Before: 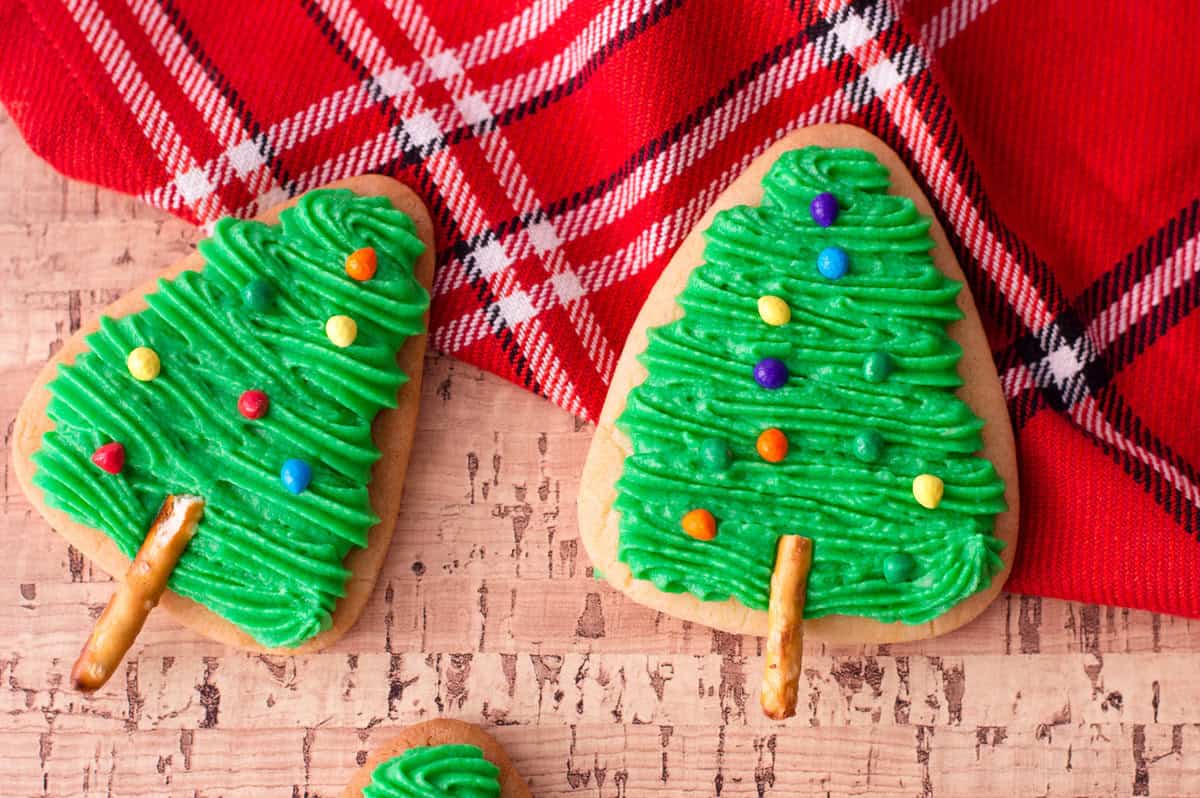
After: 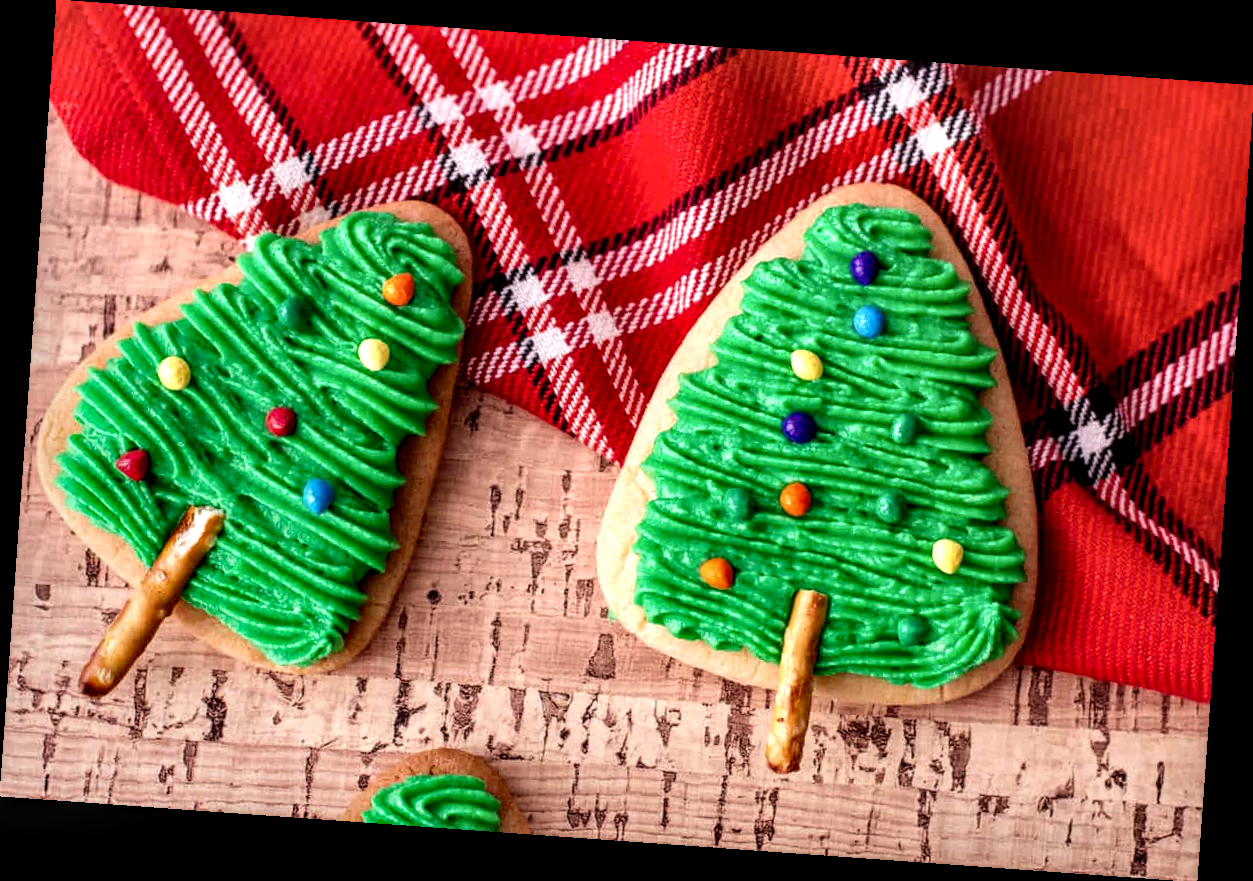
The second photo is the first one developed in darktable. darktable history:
rotate and perspective: rotation 4.1°, automatic cropping off
color zones: curves: ch0 [(0, 0.5) (0.143, 0.5) (0.286, 0.5) (0.429, 0.5) (0.571, 0.5) (0.714, 0.476) (0.857, 0.5) (1, 0.5)]; ch2 [(0, 0.5) (0.143, 0.5) (0.286, 0.5) (0.429, 0.5) (0.571, 0.5) (0.714, 0.487) (0.857, 0.5) (1, 0.5)]
local contrast: highlights 19%, detail 186%
